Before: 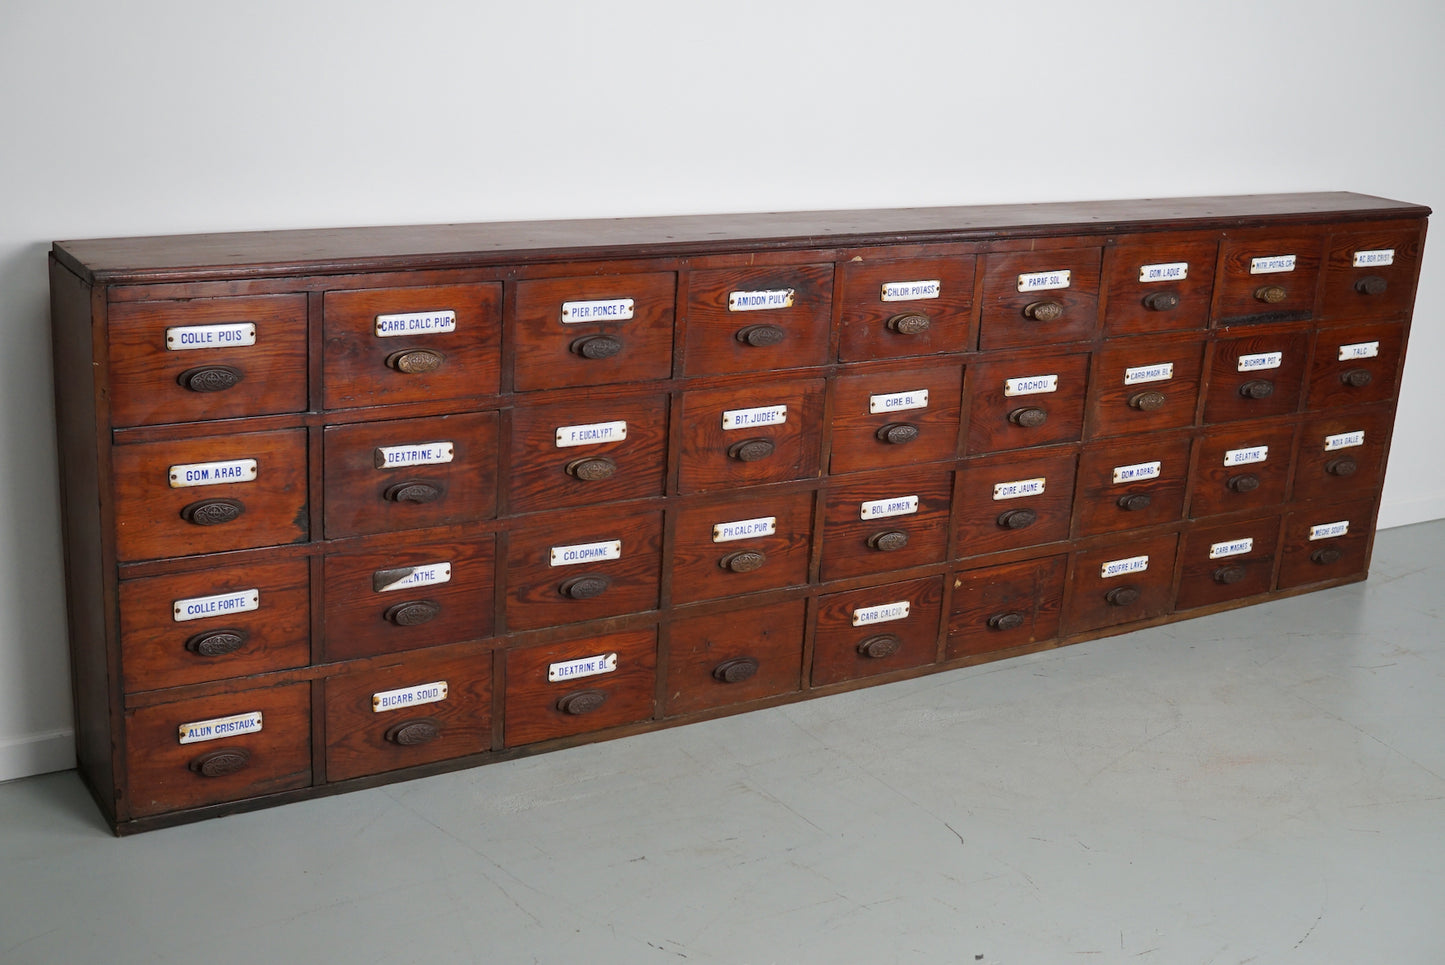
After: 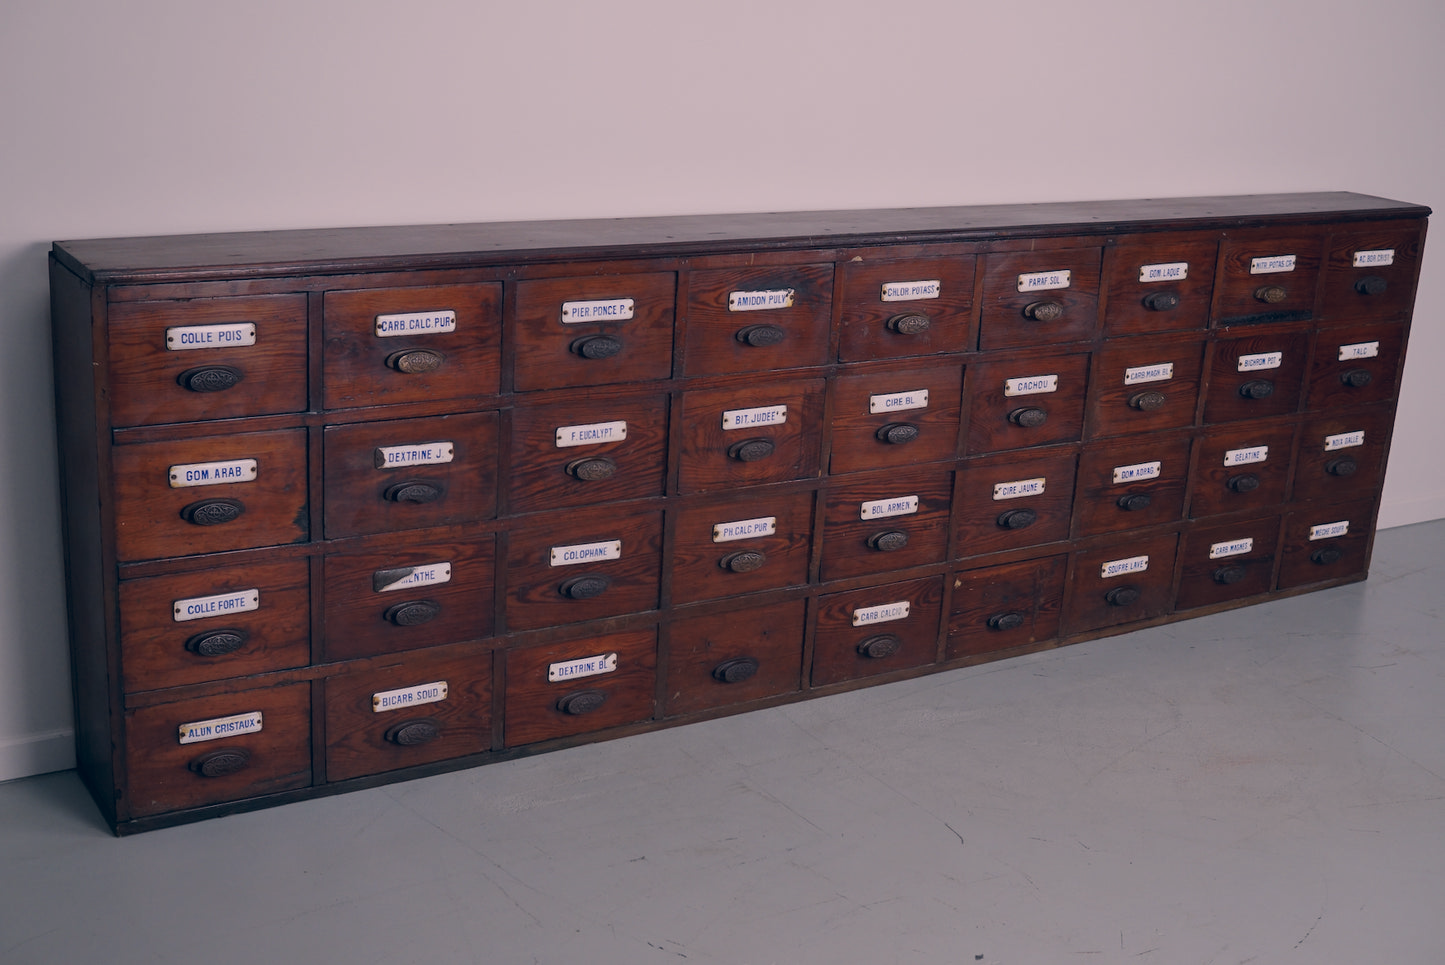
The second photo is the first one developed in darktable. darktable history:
color correction: highlights a* 14.46, highlights b* 5.85, shadows a* -5.53, shadows b* -15.24, saturation 0.85
exposure: black level correction 0, exposure -0.721 EV, compensate highlight preservation false
